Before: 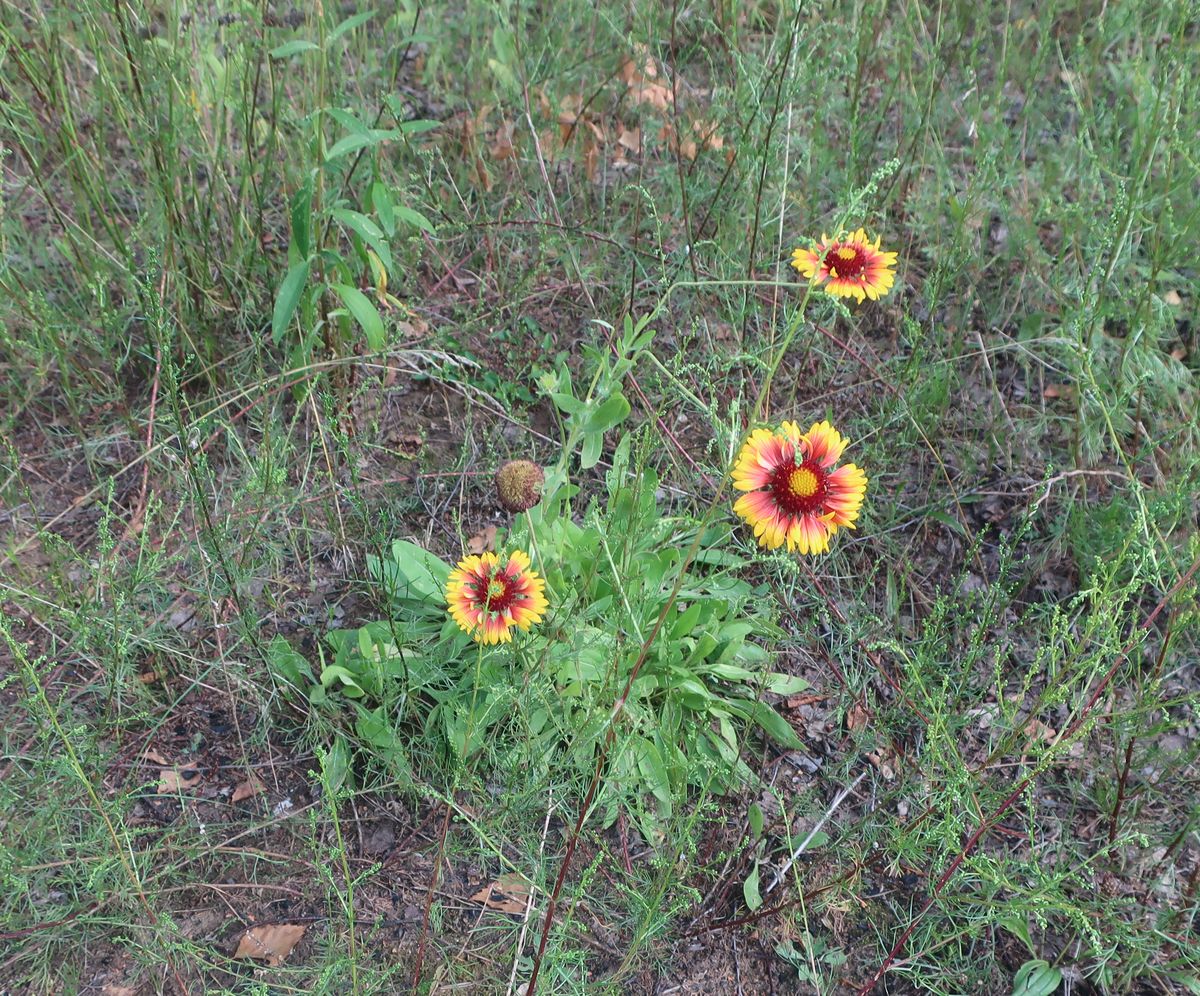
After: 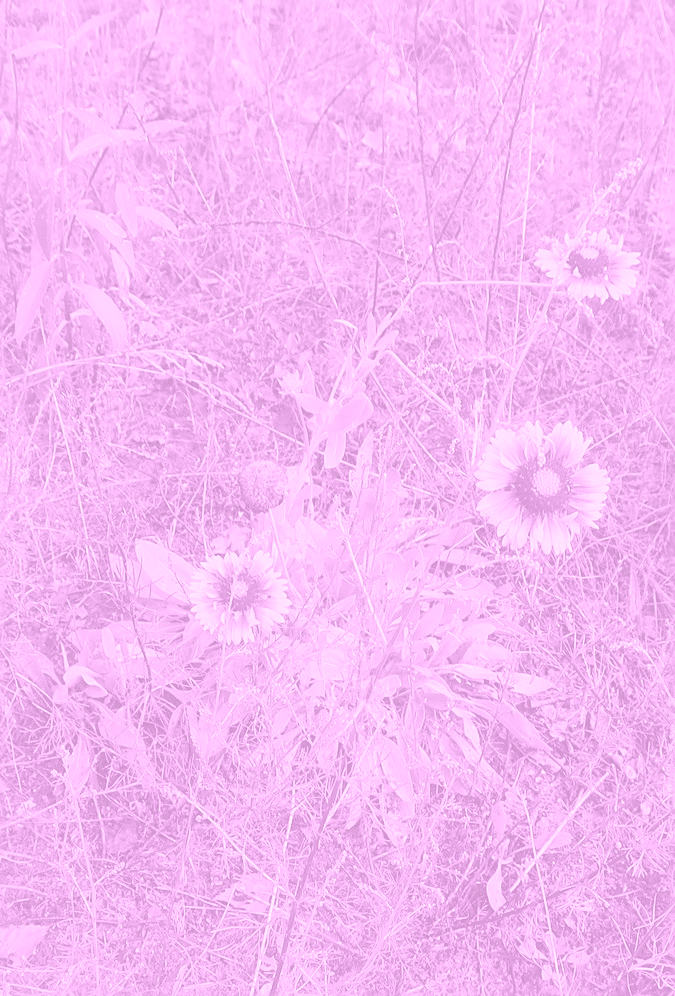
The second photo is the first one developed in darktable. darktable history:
crop: left 21.496%, right 22.254%
colorize: hue 331.2°, saturation 75%, source mix 30.28%, lightness 70.52%, version 1
local contrast: mode bilateral grid, contrast 20, coarseness 50, detail 120%, midtone range 0.2
sharpen: on, module defaults
